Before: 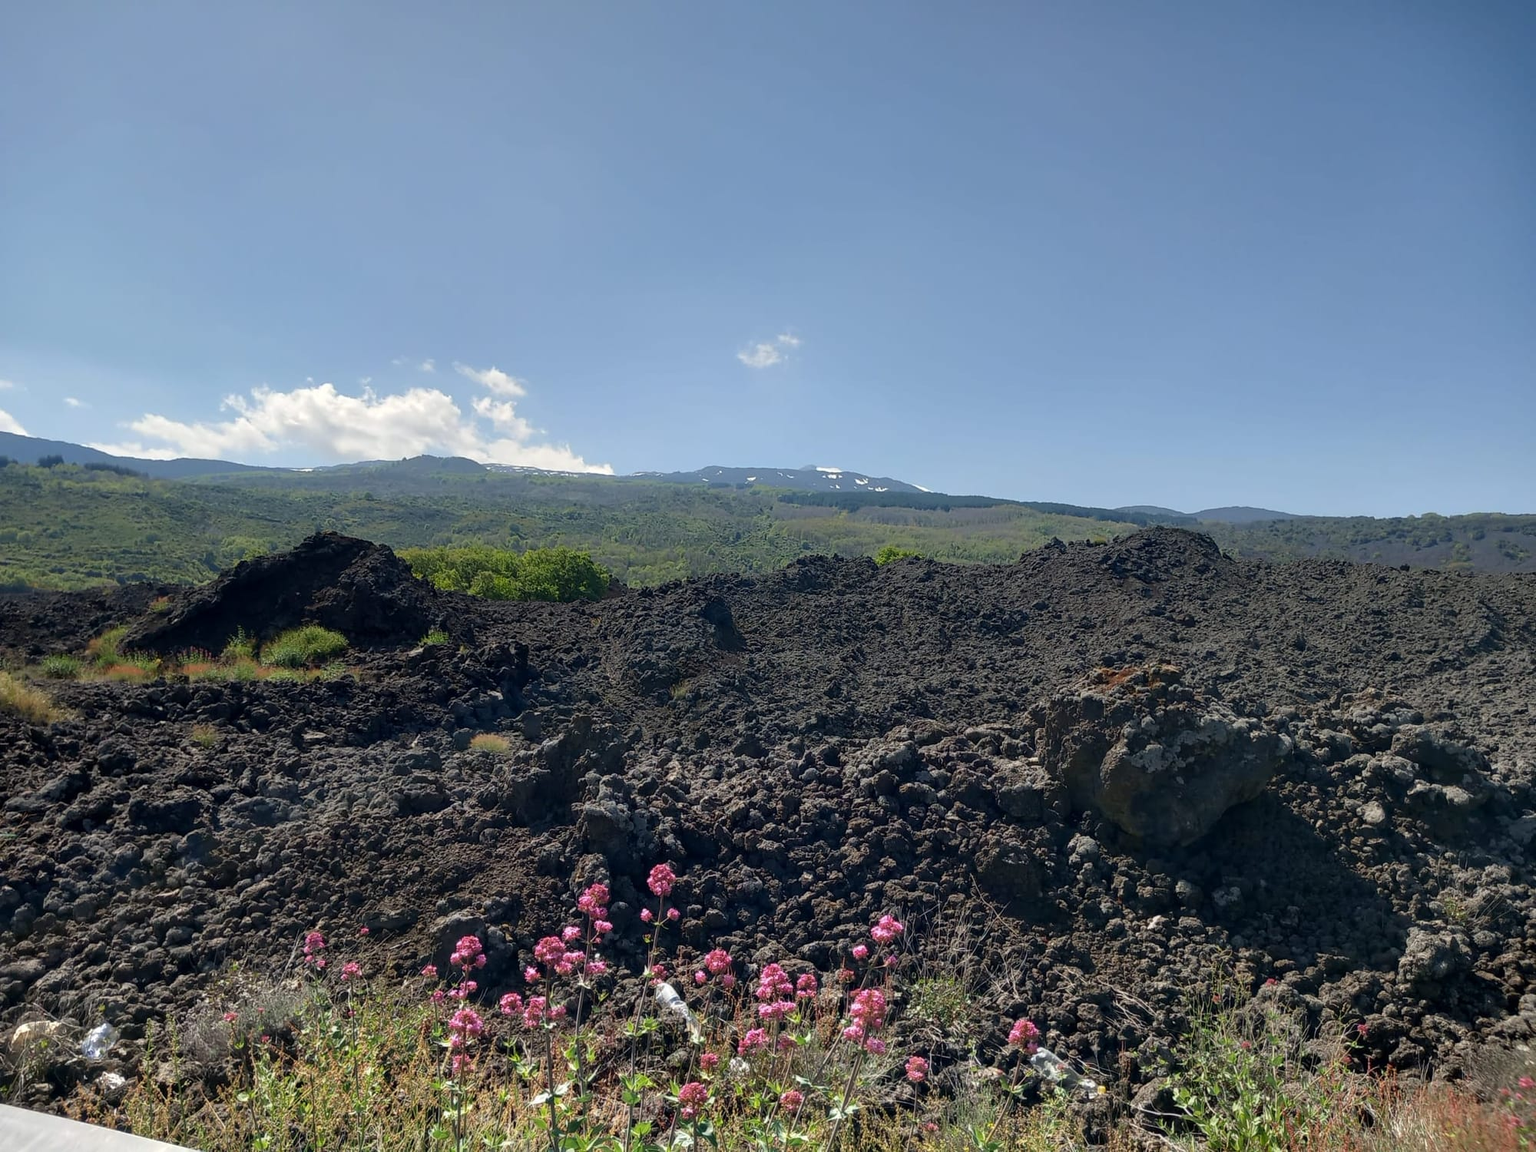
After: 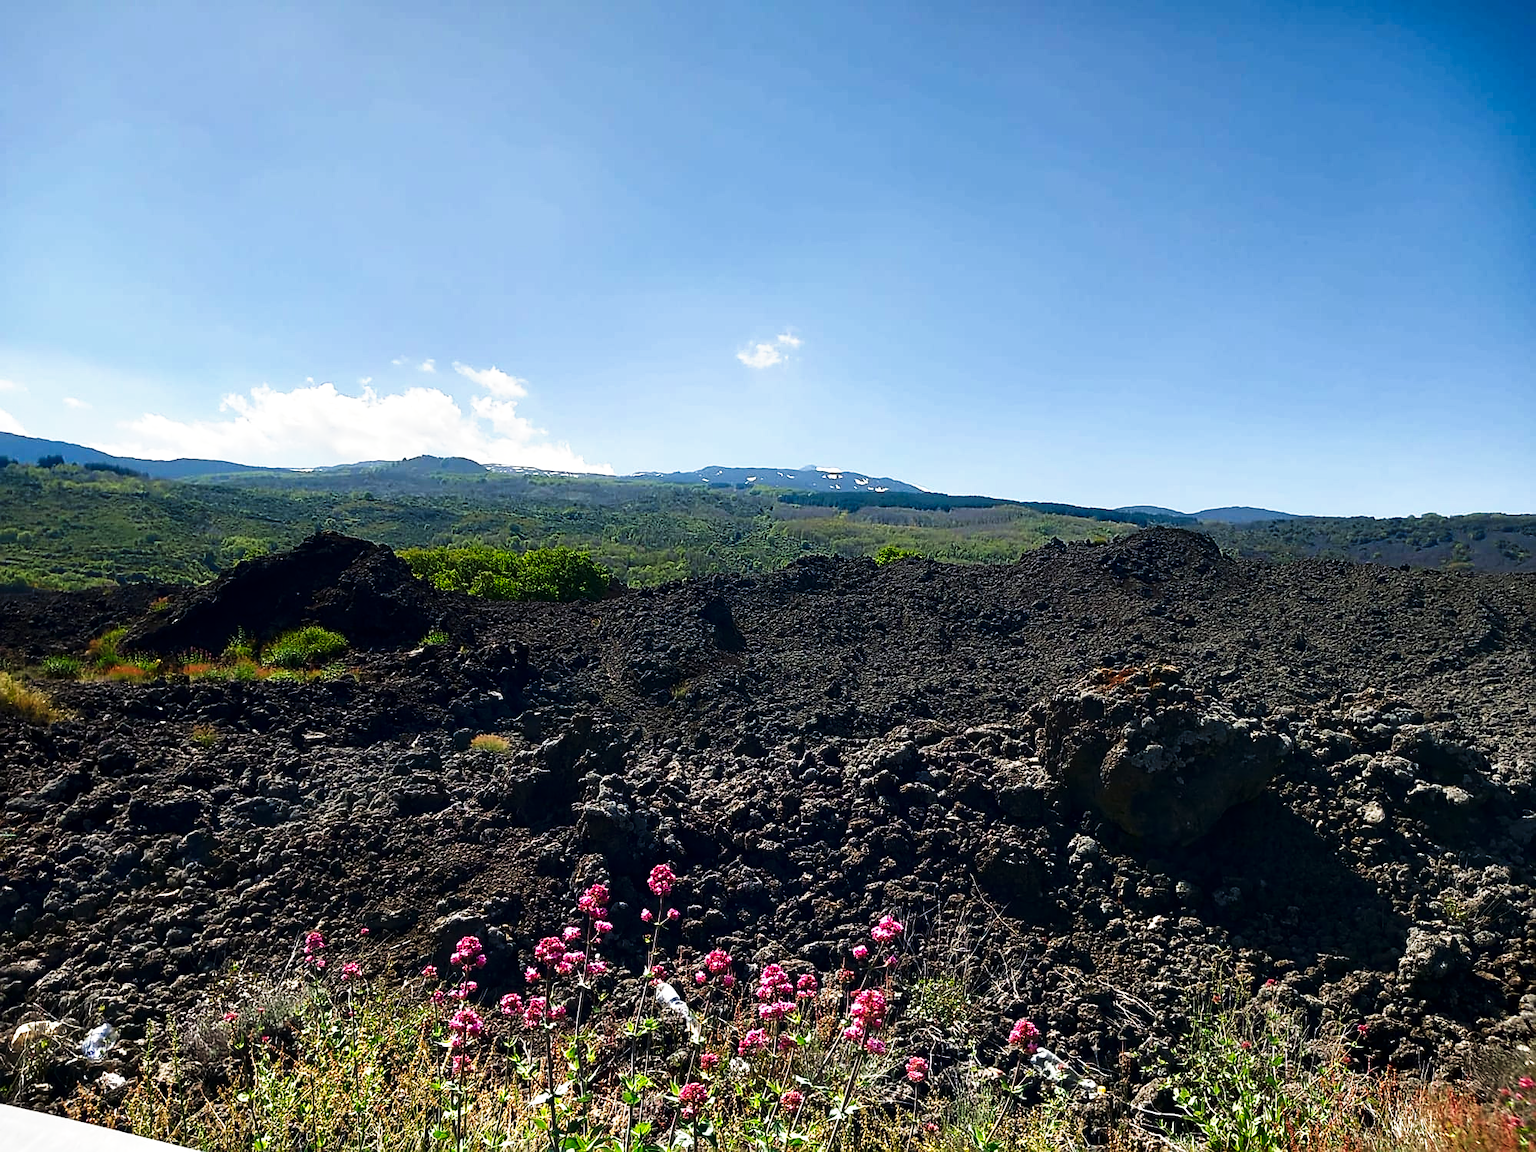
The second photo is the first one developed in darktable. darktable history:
sharpen: on, module defaults
tone curve: curves: ch0 [(0, 0) (0.187, 0.12) (0.384, 0.363) (0.618, 0.698) (0.754, 0.857) (0.875, 0.956) (1, 0.987)]; ch1 [(0, 0) (0.402, 0.36) (0.476, 0.466) (0.501, 0.501) (0.518, 0.514) (0.564, 0.608) (0.614, 0.664) (0.692, 0.744) (1, 1)]; ch2 [(0, 0) (0.435, 0.412) (0.483, 0.481) (0.503, 0.503) (0.522, 0.535) (0.563, 0.601) (0.627, 0.699) (0.699, 0.753) (0.997, 0.858)], preserve colors none
exposure: black level correction 0.001, exposure 0.5 EV, compensate highlight preservation false
contrast brightness saturation: brightness -0.199, saturation 0.083
